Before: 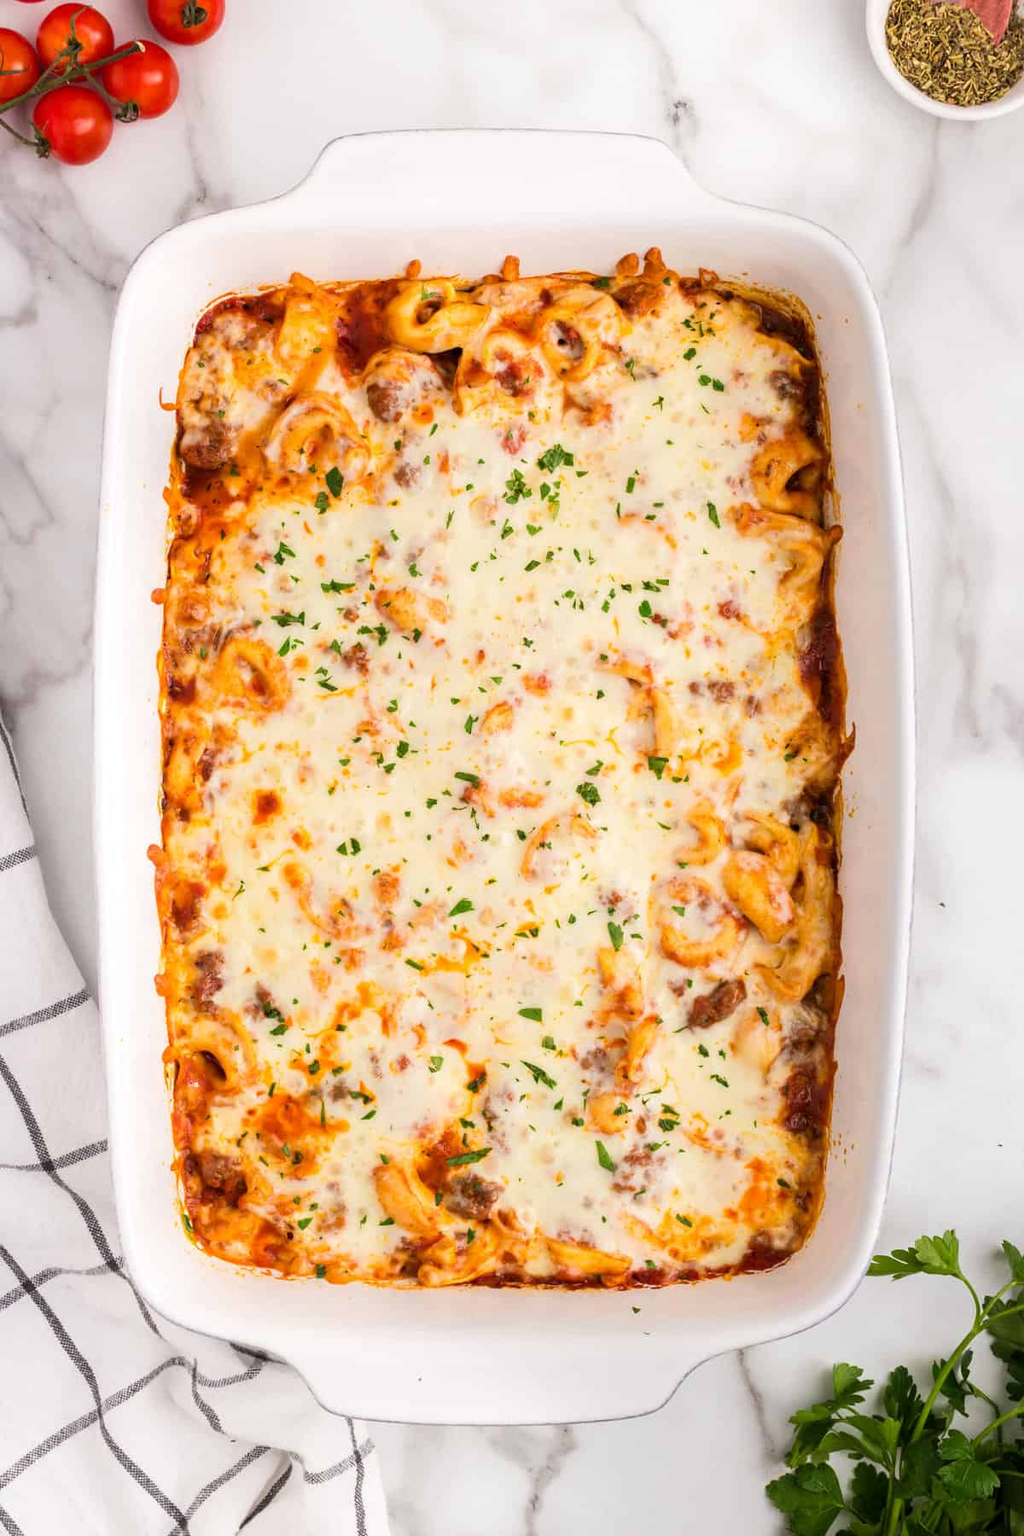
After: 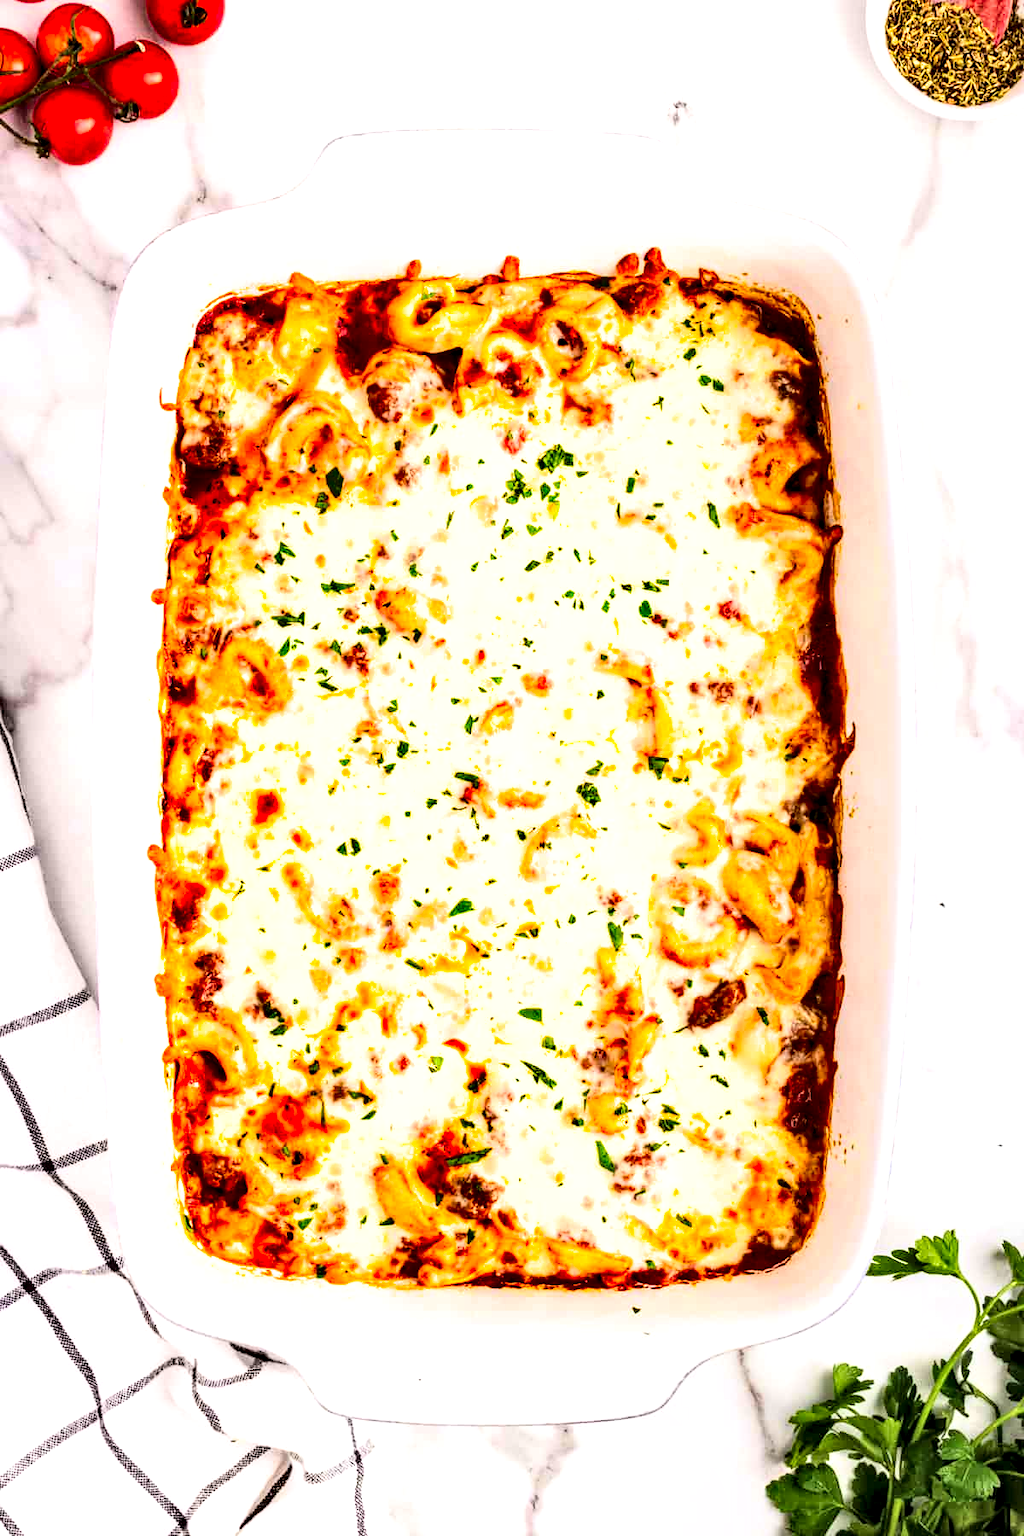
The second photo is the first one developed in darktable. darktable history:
exposure: black level correction 0, exposure 0.498 EV, compensate highlight preservation false
local contrast: highlights 60%, shadows 59%, detail 160%
shadows and highlights: shadows color adjustment 98.02%, highlights color adjustment 58.62%, low approximation 0.01, soften with gaussian
base curve: curves: ch0 [(0, 0) (0.028, 0.03) (0.121, 0.232) (0.46, 0.748) (0.859, 0.968) (1, 1)]
